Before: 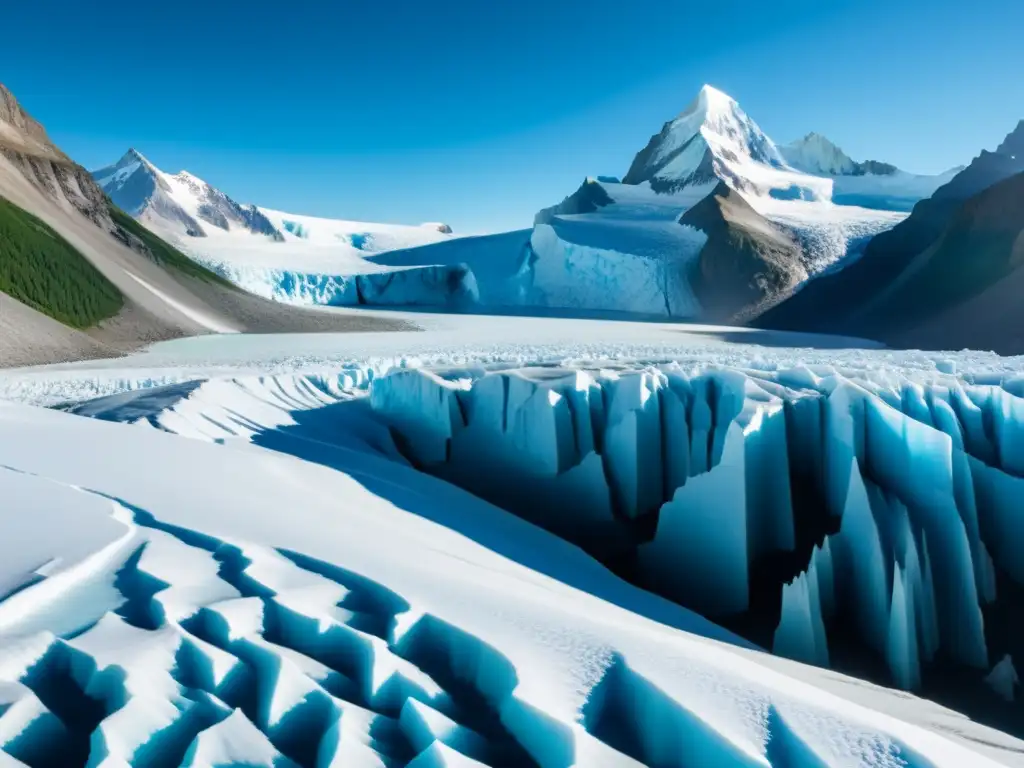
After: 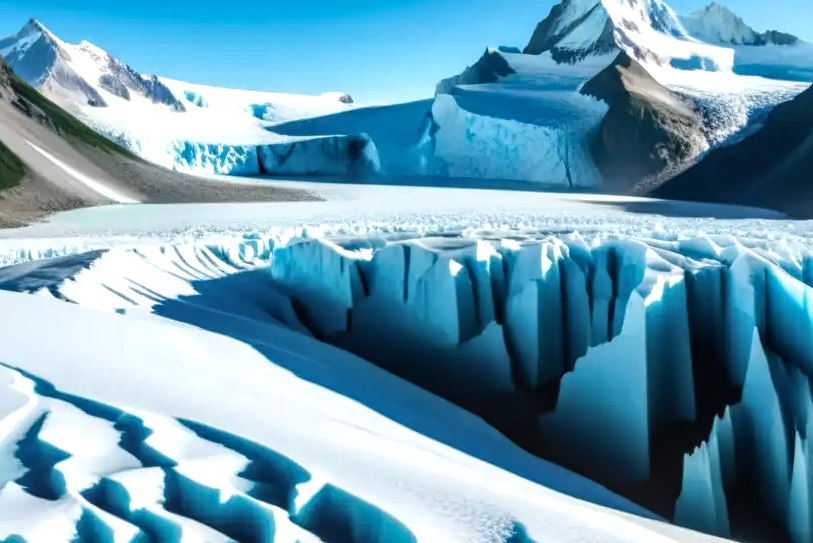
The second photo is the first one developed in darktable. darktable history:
local contrast: on, module defaults
crop: left 9.712%, top 16.928%, right 10.845%, bottom 12.332%
tone equalizer: -8 EV -0.417 EV, -7 EV -0.389 EV, -6 EV -0.333 EV, -5 EV -0.222 EV, -3 EV 0.222 EV, -2 EV 0.333 EV, -1 EV 0.389 EV, +0 EV 0.417 EV, edges refinement/feathering 500, mask exposure compensation -1.57 EV, preserve details no
